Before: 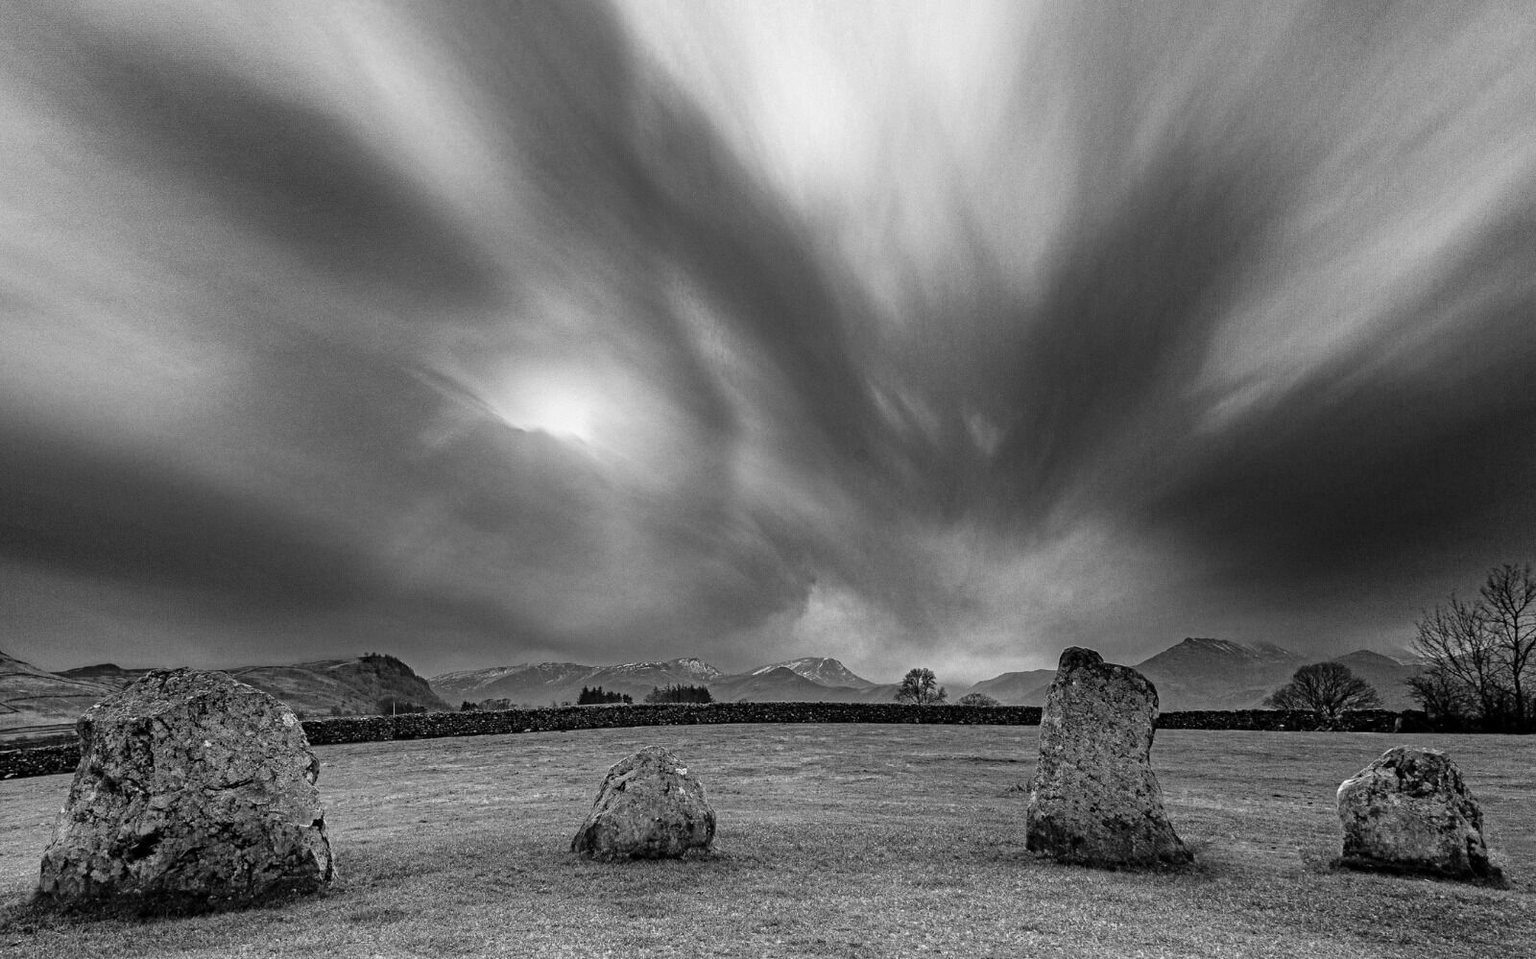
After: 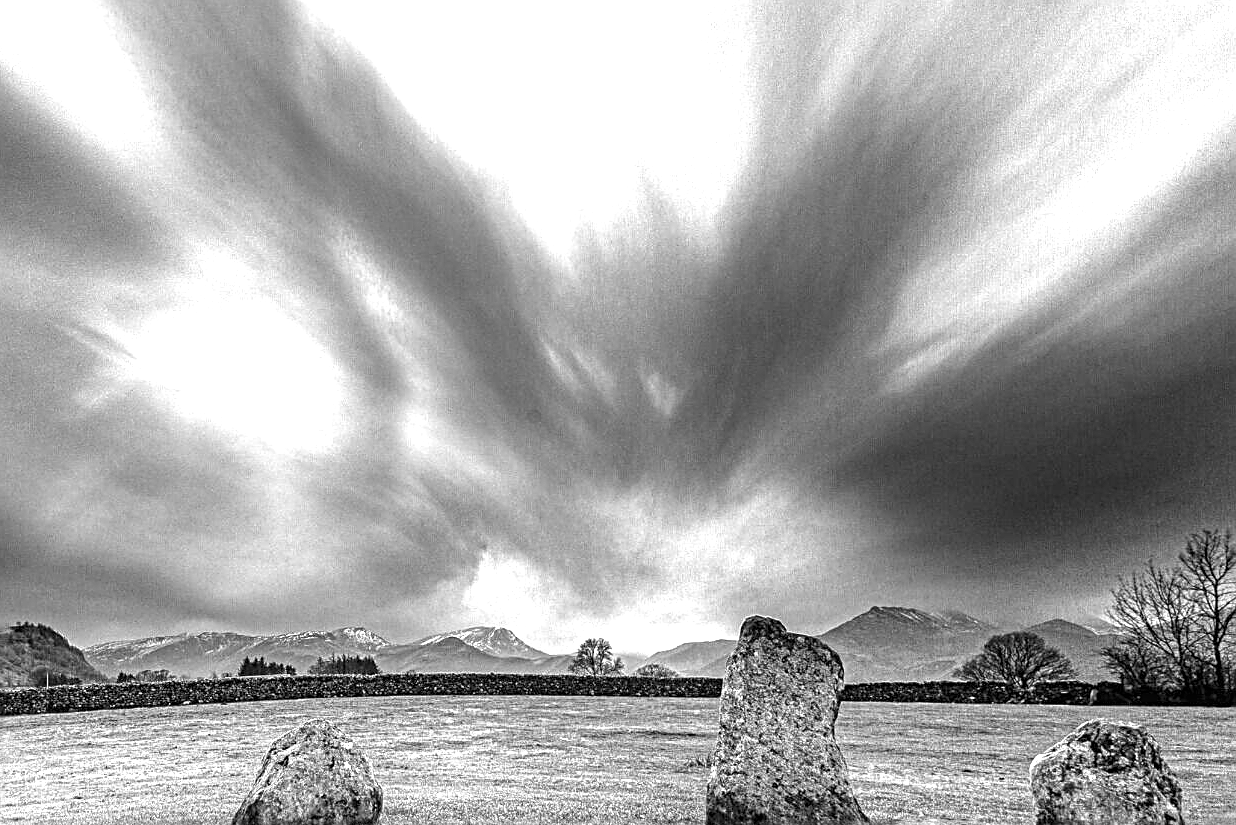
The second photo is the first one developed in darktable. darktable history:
exposure: black level correction 0, exposure 1.497 EV, compensate exposure bias true, compensate highlight preservation false
sharpen: on, module defaults
crop: left 22.718%, top 5.884%, bottom 11.514%
local contrast: detail 130%
